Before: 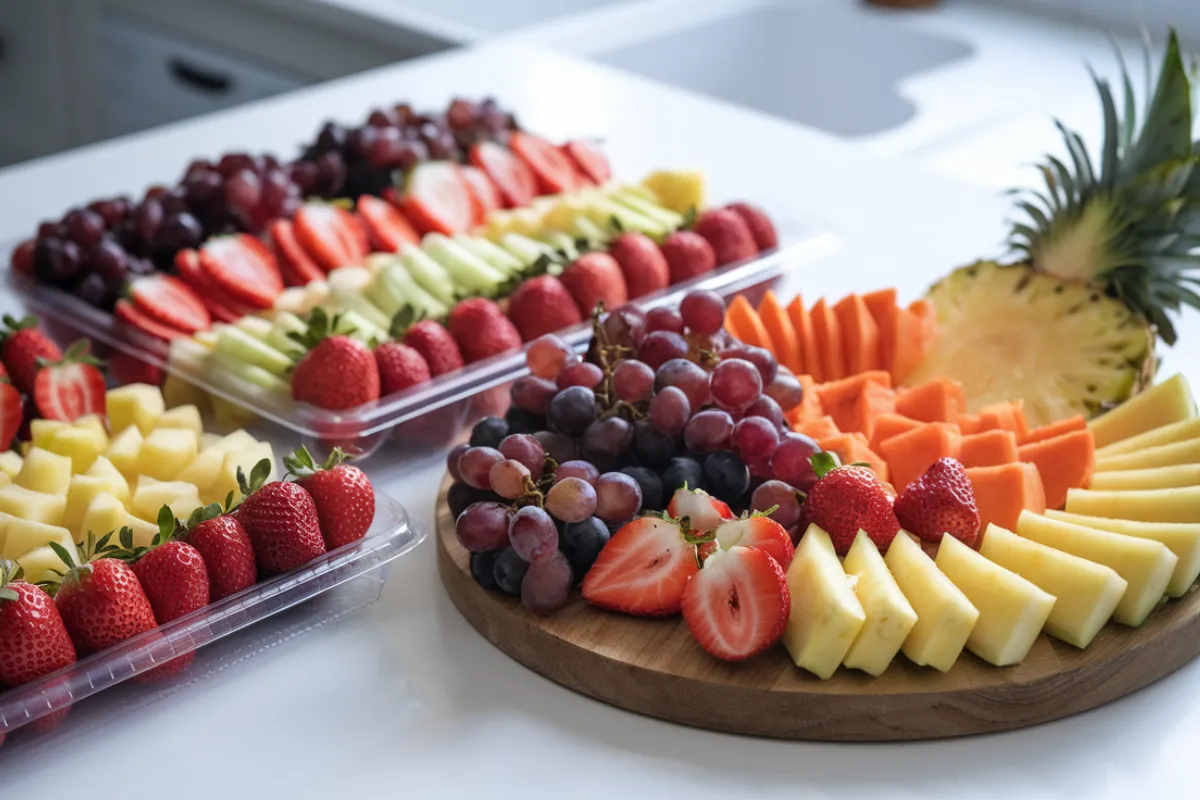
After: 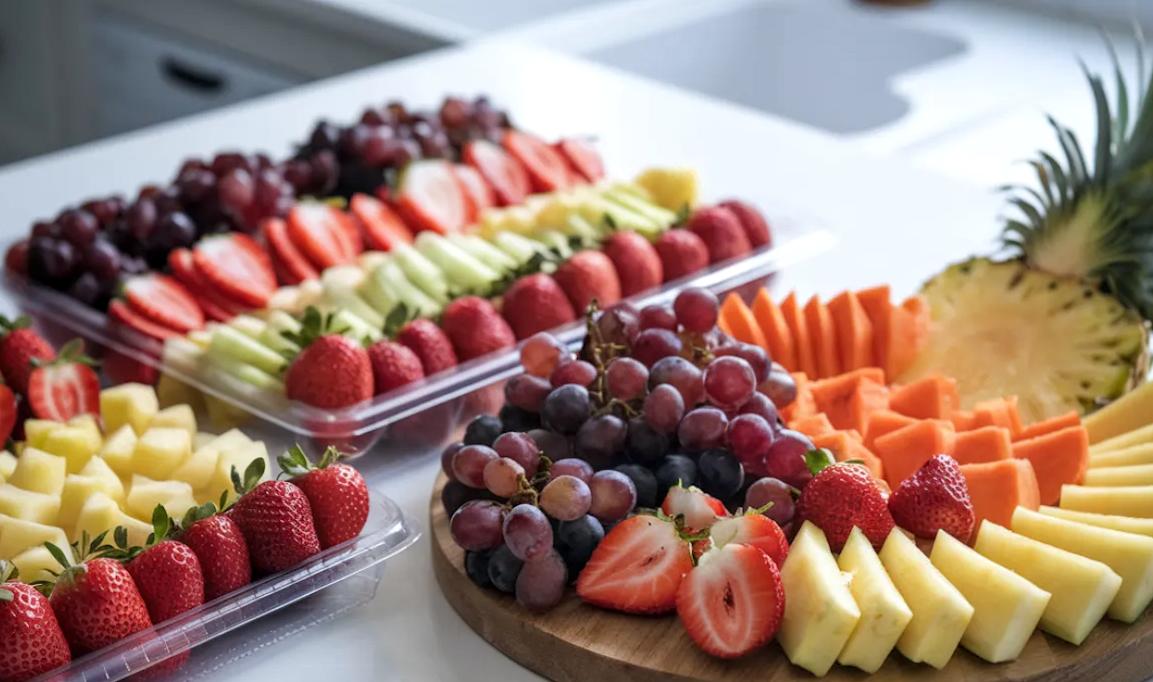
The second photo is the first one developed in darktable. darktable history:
local contrast: highlights 100%, shadows 100%, detail 120%, midtone range 0.2
crop and rotate: angle 0.2°, left 0.275%, right 3.127%, bottom 14.18%
rgb levels: preserve colors max RGB
